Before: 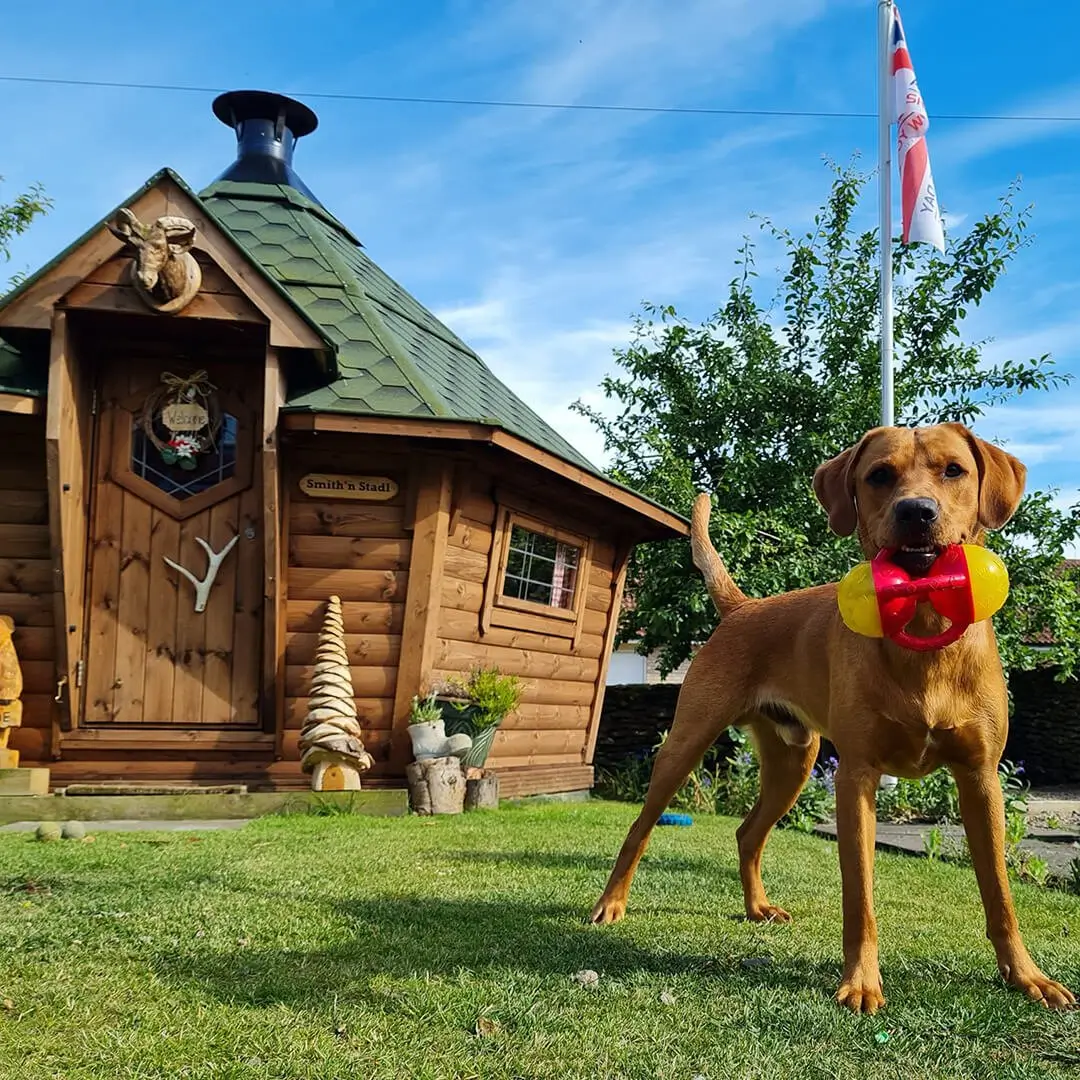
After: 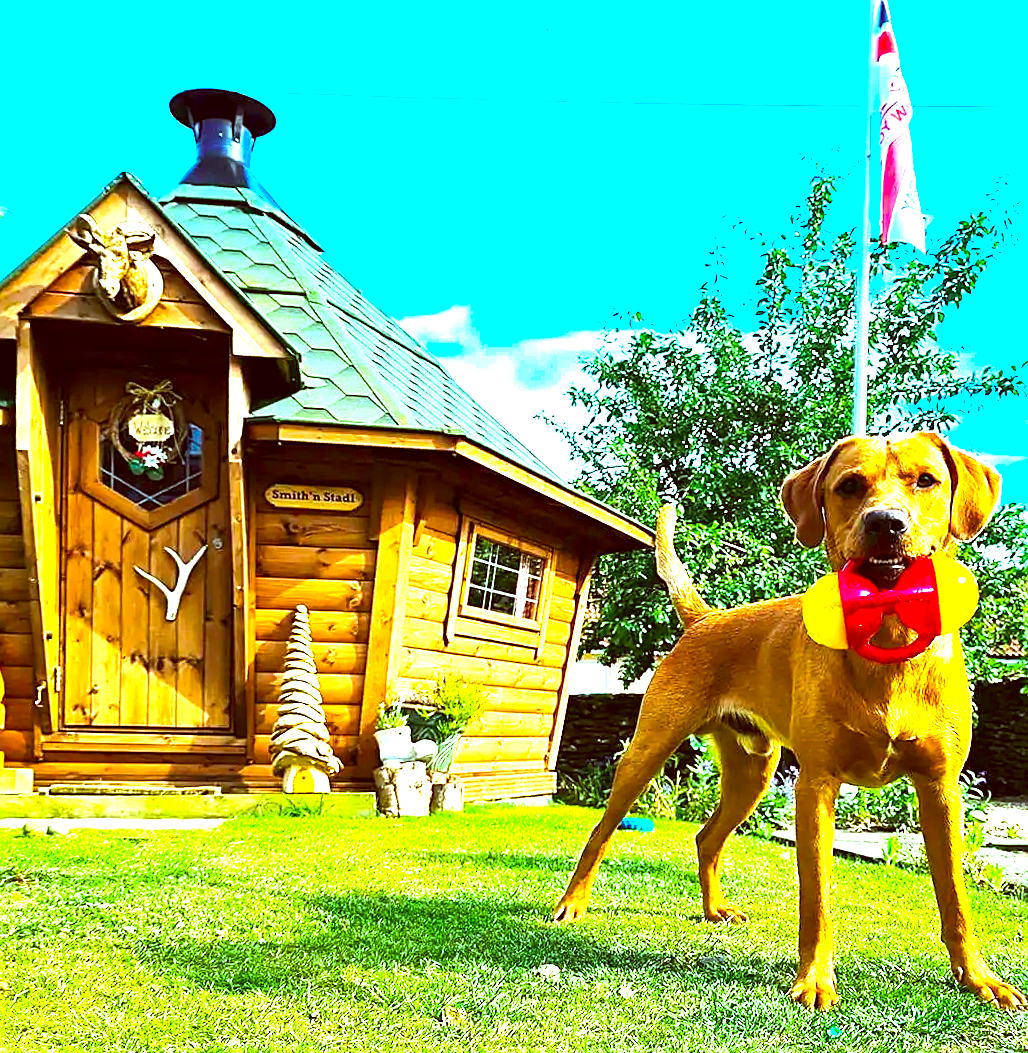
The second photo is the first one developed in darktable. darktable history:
sharpen: on, module defaults
color correction: highlights a* -5.3, highlights b* 9.8, shadows a* 9.8, shadows b* 24.26
color balance: on, module defaults
rotate and perspective: rotation 0.074°, lens shift (vertical) 0.096, lens shift (horizontal) -0.041, crop left 0.043, crop right 0.952, crop top 0.024, crop bottom 0.979
color calibration: illuminant Planckian (black body), x 0.368, y 0.361, temperature 4275.92 K
color balance rgb: linear chroma grading › shadows -10%, linear chroma grading › global chroma 20%, perceptual saturation grading › global saturation 15%, perceptual brilliance grading › global brilliance 30%, perceptual brilliance grading › highlights 12%, perceptual brilliance grading › mid-tones 24%, global vibrance 20%
exposure: black level correction 0.001, exposure 1.05 EV, compensate exposure bias true, compensate highlight preservation false
